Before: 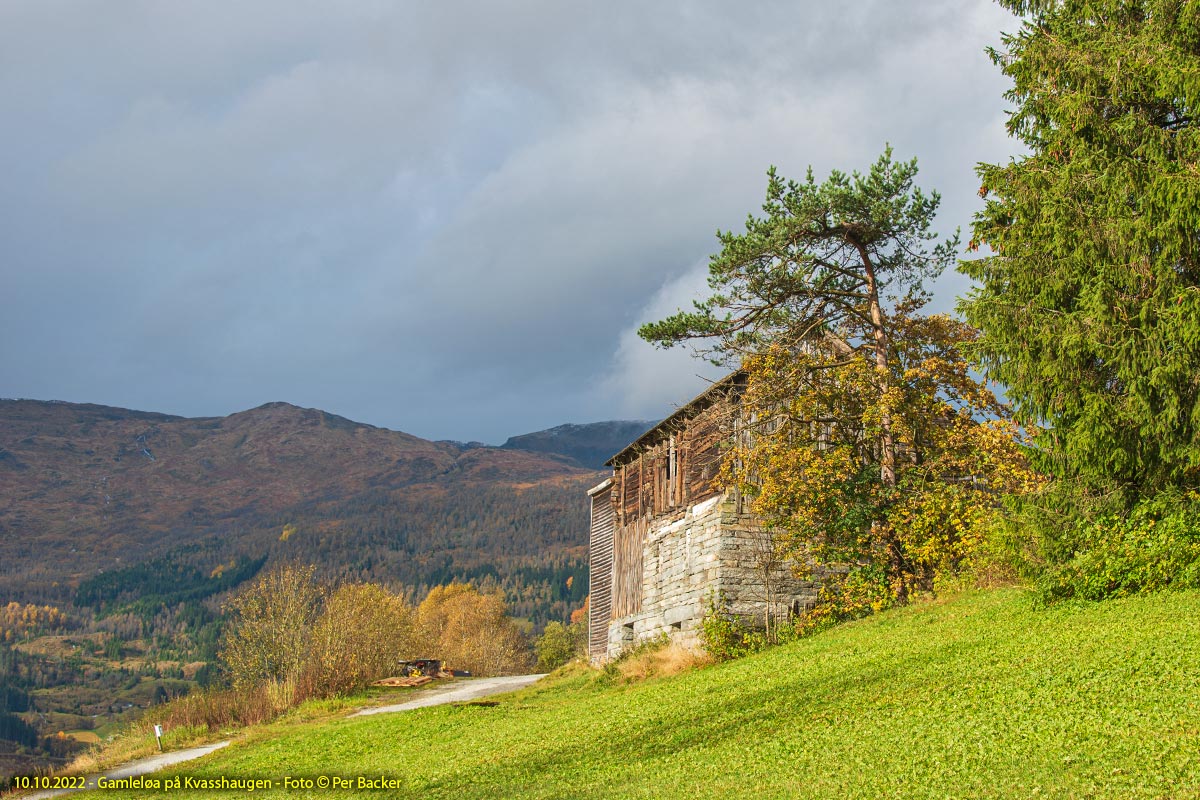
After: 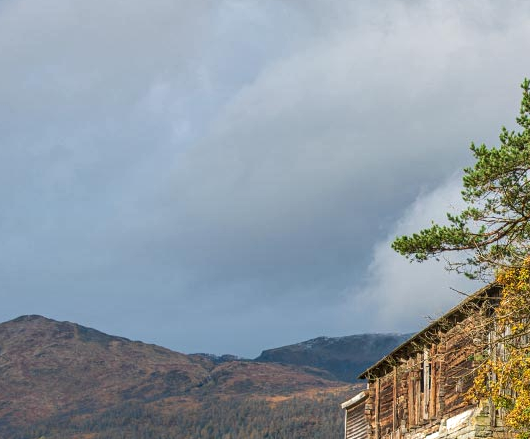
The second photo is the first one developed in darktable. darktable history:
local contrast: on, module defaults
crop: left 20.541%, top 10.895%, right 35.267%, bottom 34.222%
